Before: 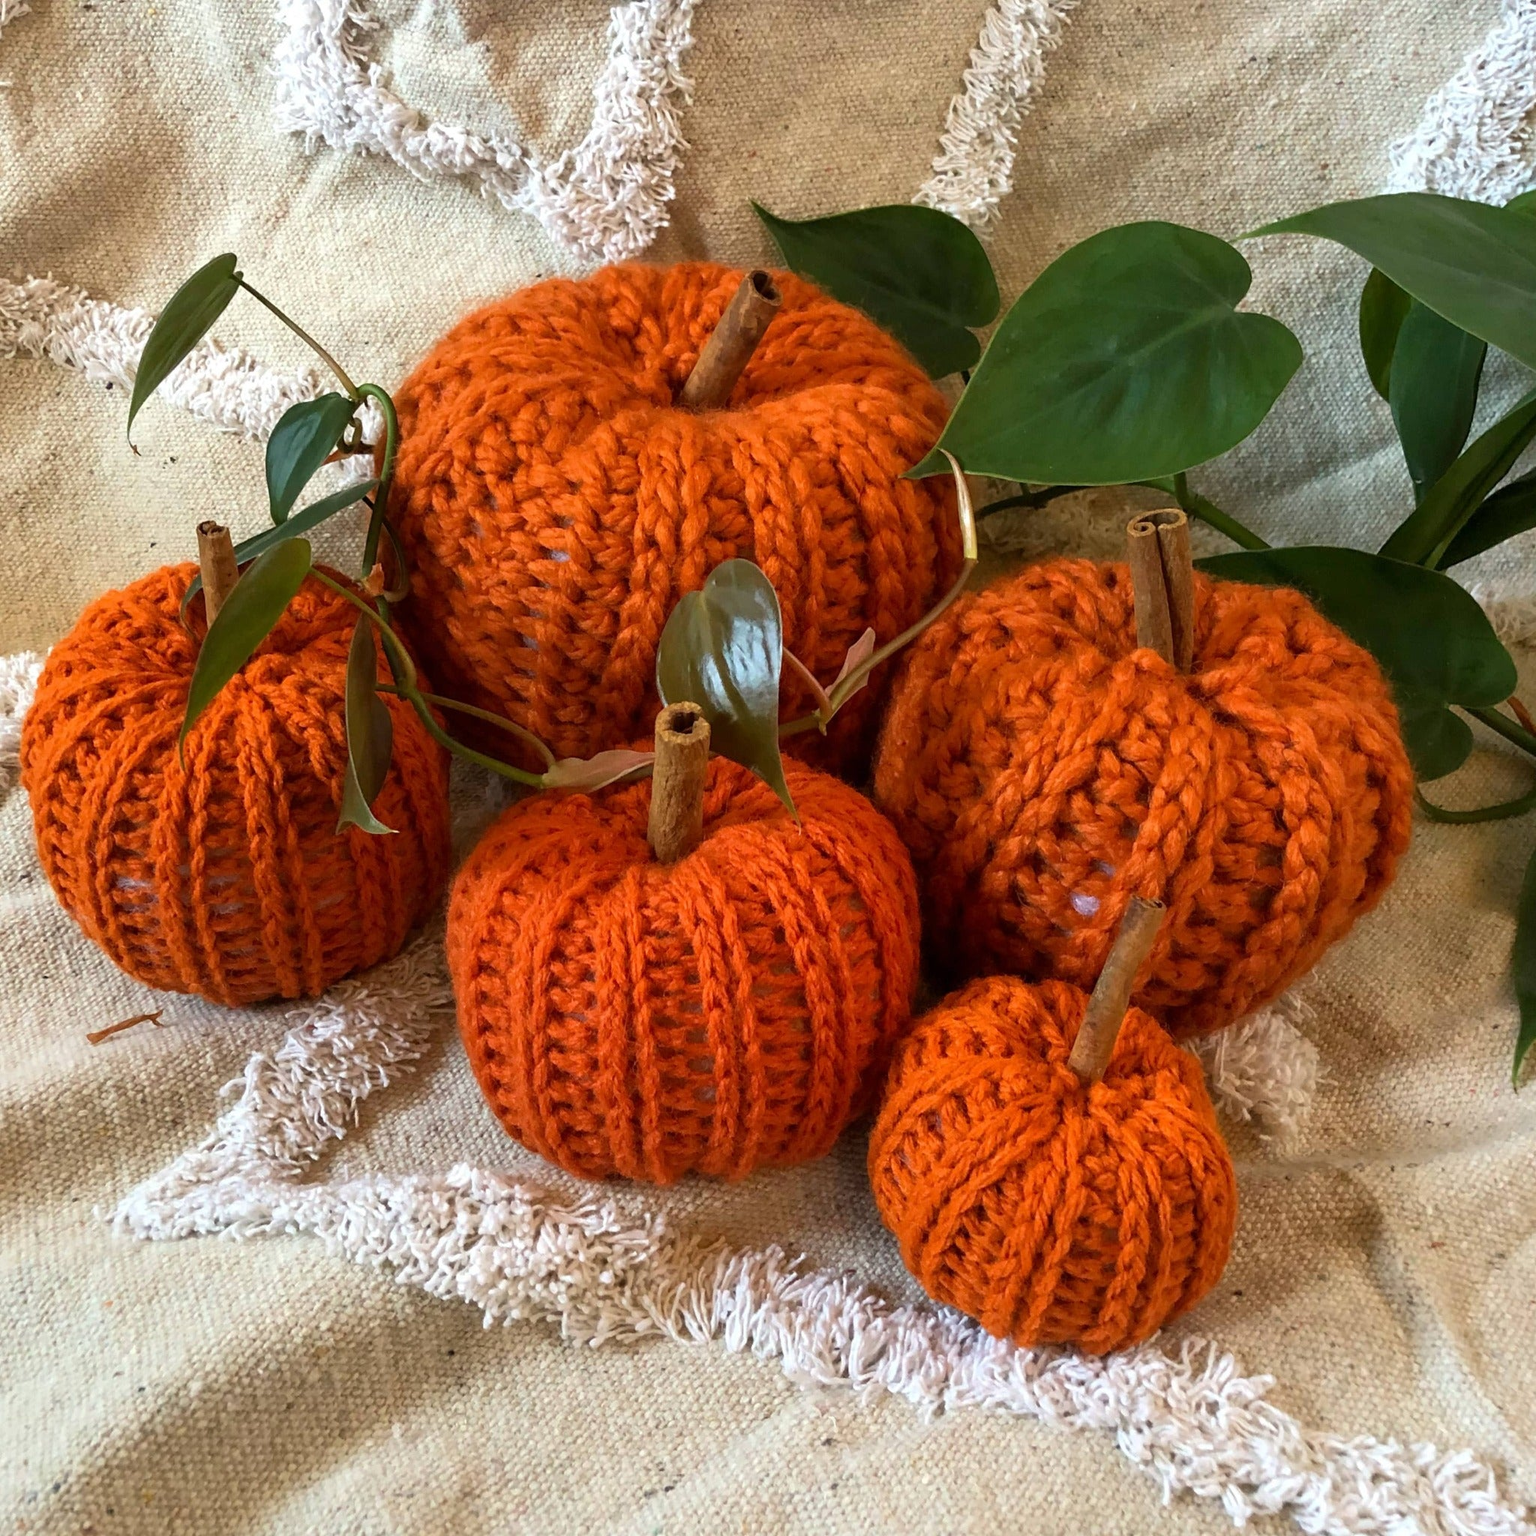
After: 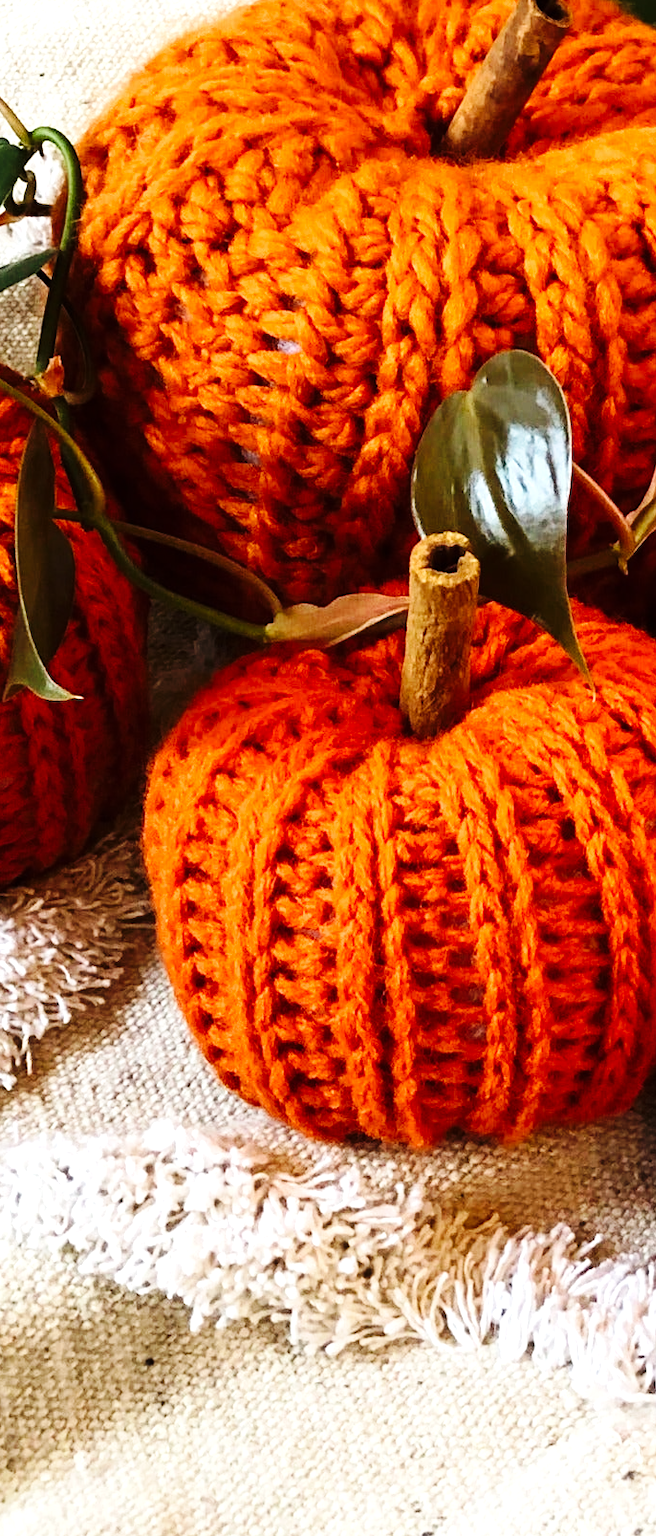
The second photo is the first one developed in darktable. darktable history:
crop and rotate: left 21.77%, top 18.528%, right 44.676%, bottom 2.997%
shadows and highlights: radius 331.84, shadows 53.55, highlights -100, compress 94.63%, highlights color adjustment 73.23%, soften with gaussian
tone equalizer: -8 EV -0.75 EV, -7 EV -0.7 EV, -6 EV -0.6 EV, -5 EV -0.4 EV, -3 EV 0.4 EV, -2 EV 0.6 EV, -1 EV 0.7 EV, +0 EV 0.75 EV, edges refinement/feathering 500, mask exposure compensation -1.57 EV, preserve details no
base curve: curves: ch0 [(0, 0) (0.036, 0.025) (0.121, 0.166) (0.206, 0.329) (0.605, 0.79) (1, 1)], preserve colors none
exposure: exposure 0.014 EV, compensate highlight preservation false
